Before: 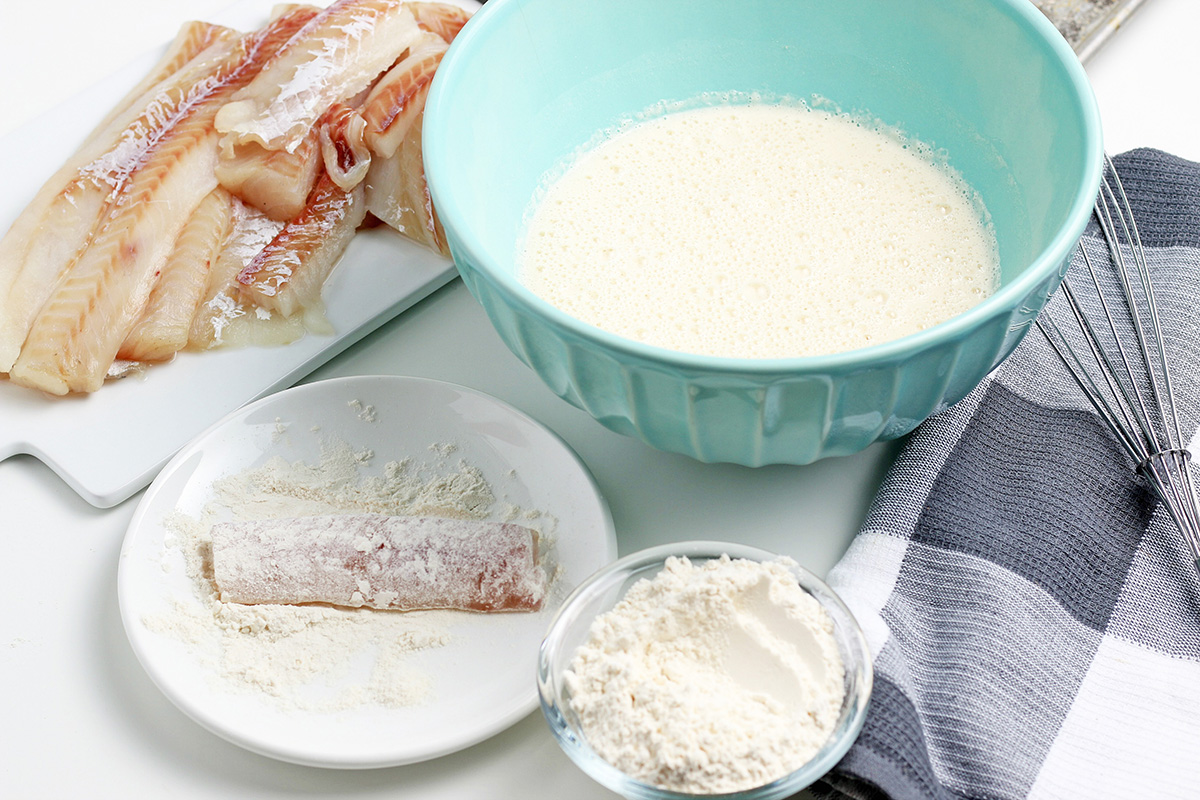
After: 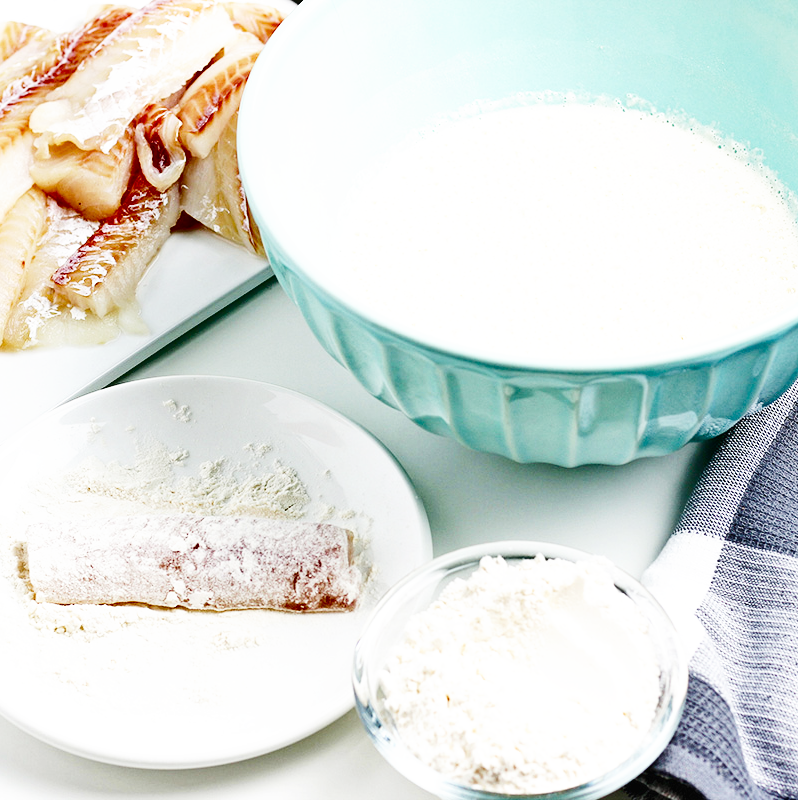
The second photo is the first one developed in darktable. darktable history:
base curve: curves: ch0 [(0, 0.003) (0.001, 0.002) (0.006, 0.004) (0.02, 0.022) (0.048, 0.086) (0.094, 0.234) (0.162, 0.431) (0.258, 0.629) (0.385, 0.8) (0.548, 0.918) (0.751, 0.988) (1, 1)], preserve colors none
shadows and highlights: low approximation 0.01, soften with gaussian
crop and rotate: left 15.462%, right 18.036%
